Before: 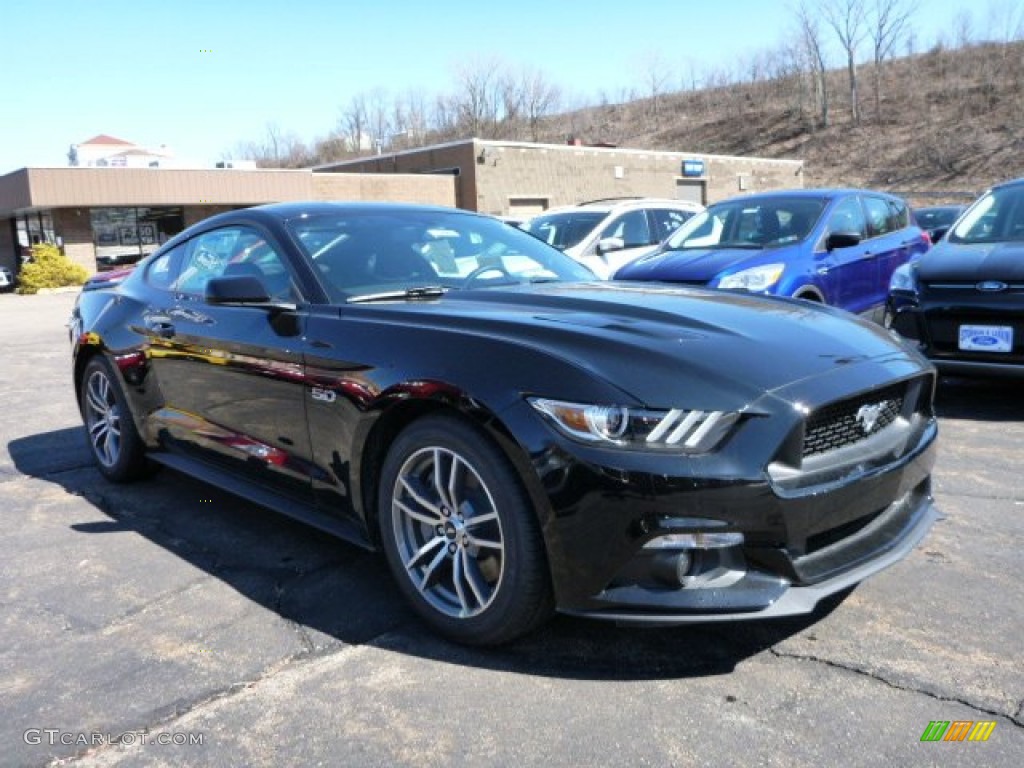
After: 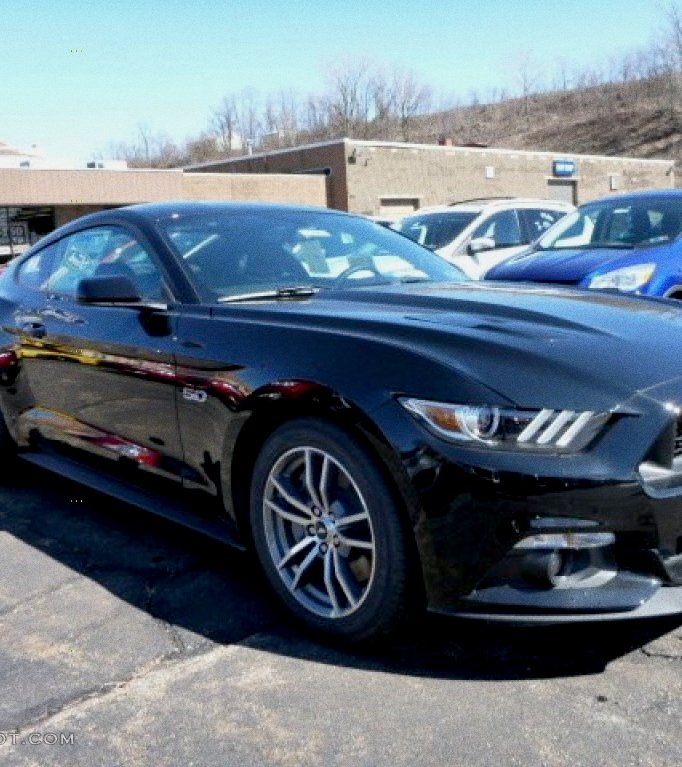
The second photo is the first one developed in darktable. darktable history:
crop and rotate: left 12.673%, right 20.66%
exposure: black level correction 0.009, exposure -0.159 EV, compensate highlight preservation false
grain: strength 26%
